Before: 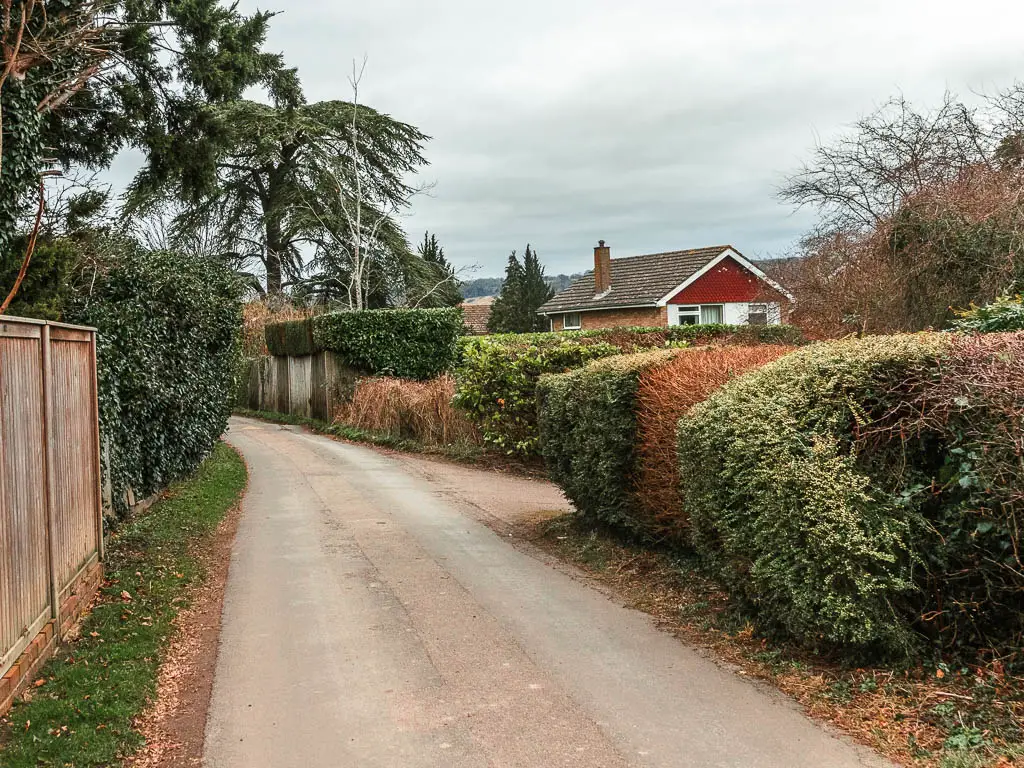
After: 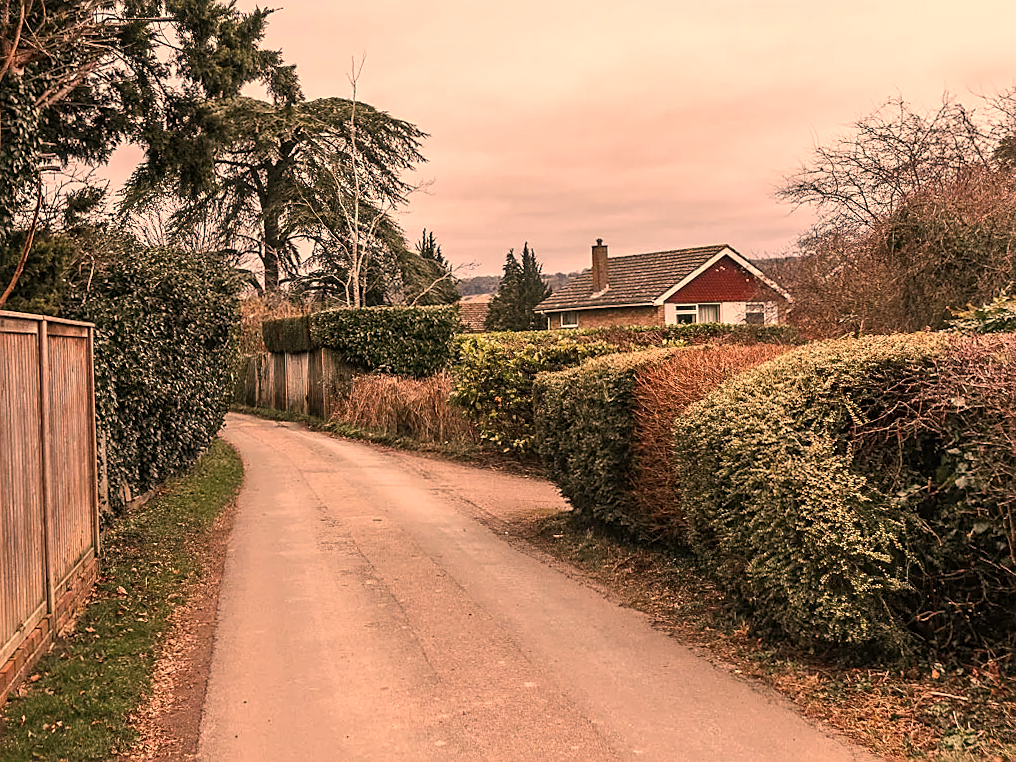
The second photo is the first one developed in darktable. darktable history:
crop and rotate: angle -0.319°
color correction: highlights a* 39.27, highlights b* 39.75, saturation 0.691
sharpen: on, module defaults
